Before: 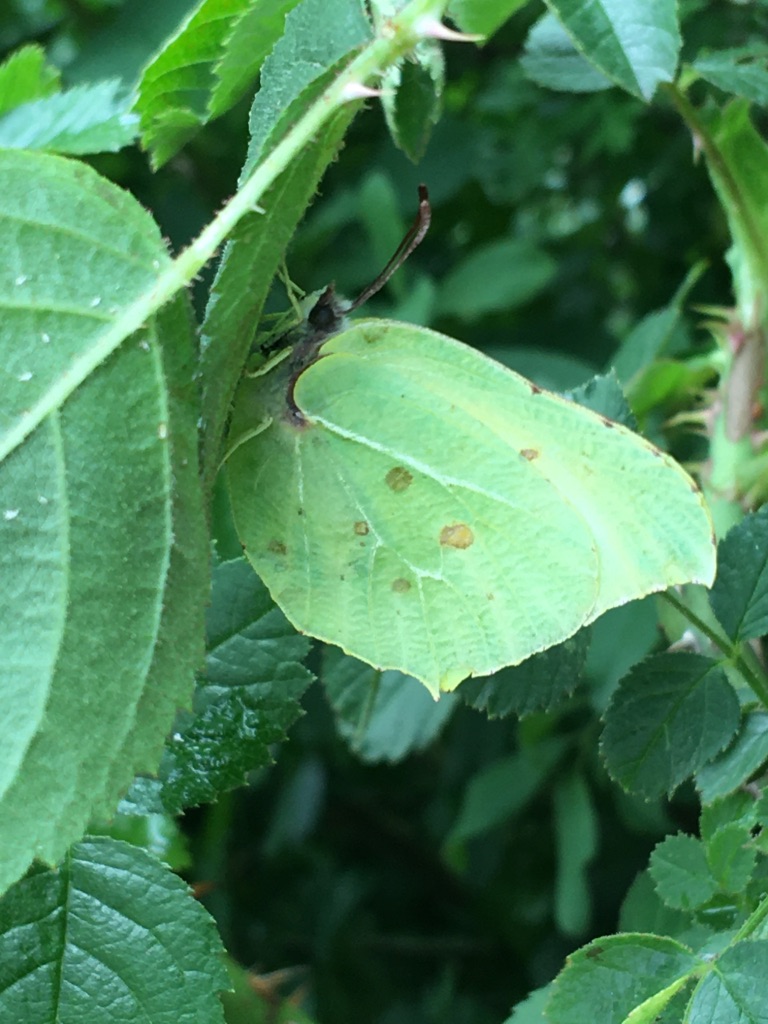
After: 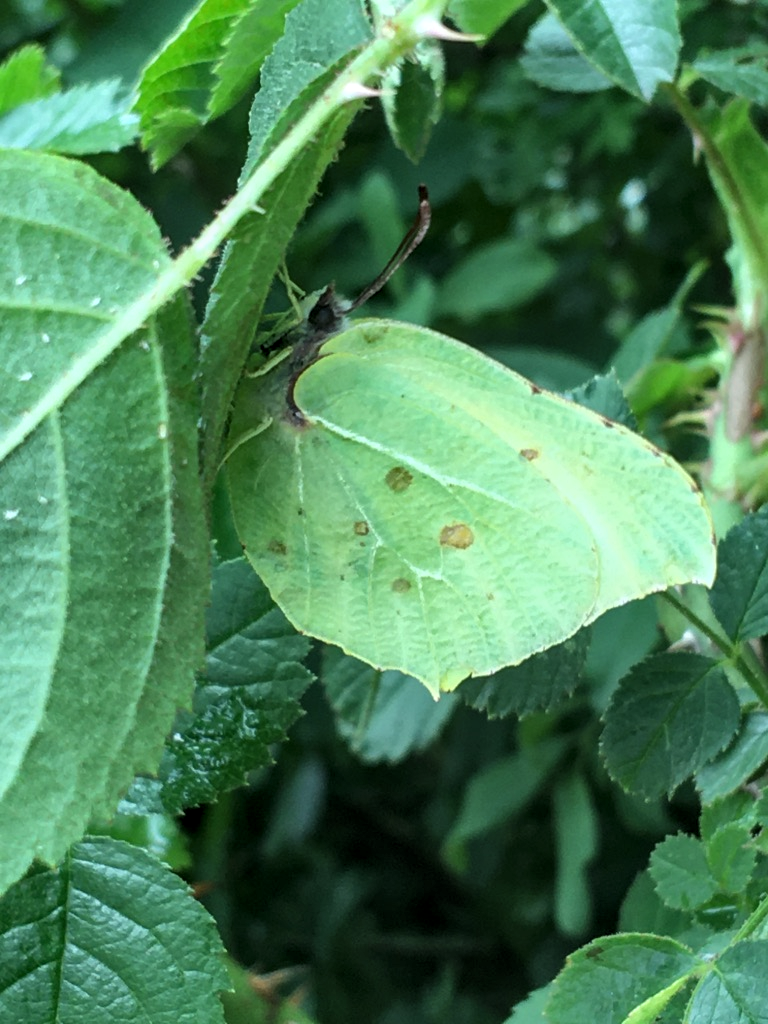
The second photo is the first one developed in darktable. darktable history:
shadows and highlights: radius 134.57, soften with gaussian
levels: levels [0.026, 0.507, 0.987]
local contrast: on, module defaults
